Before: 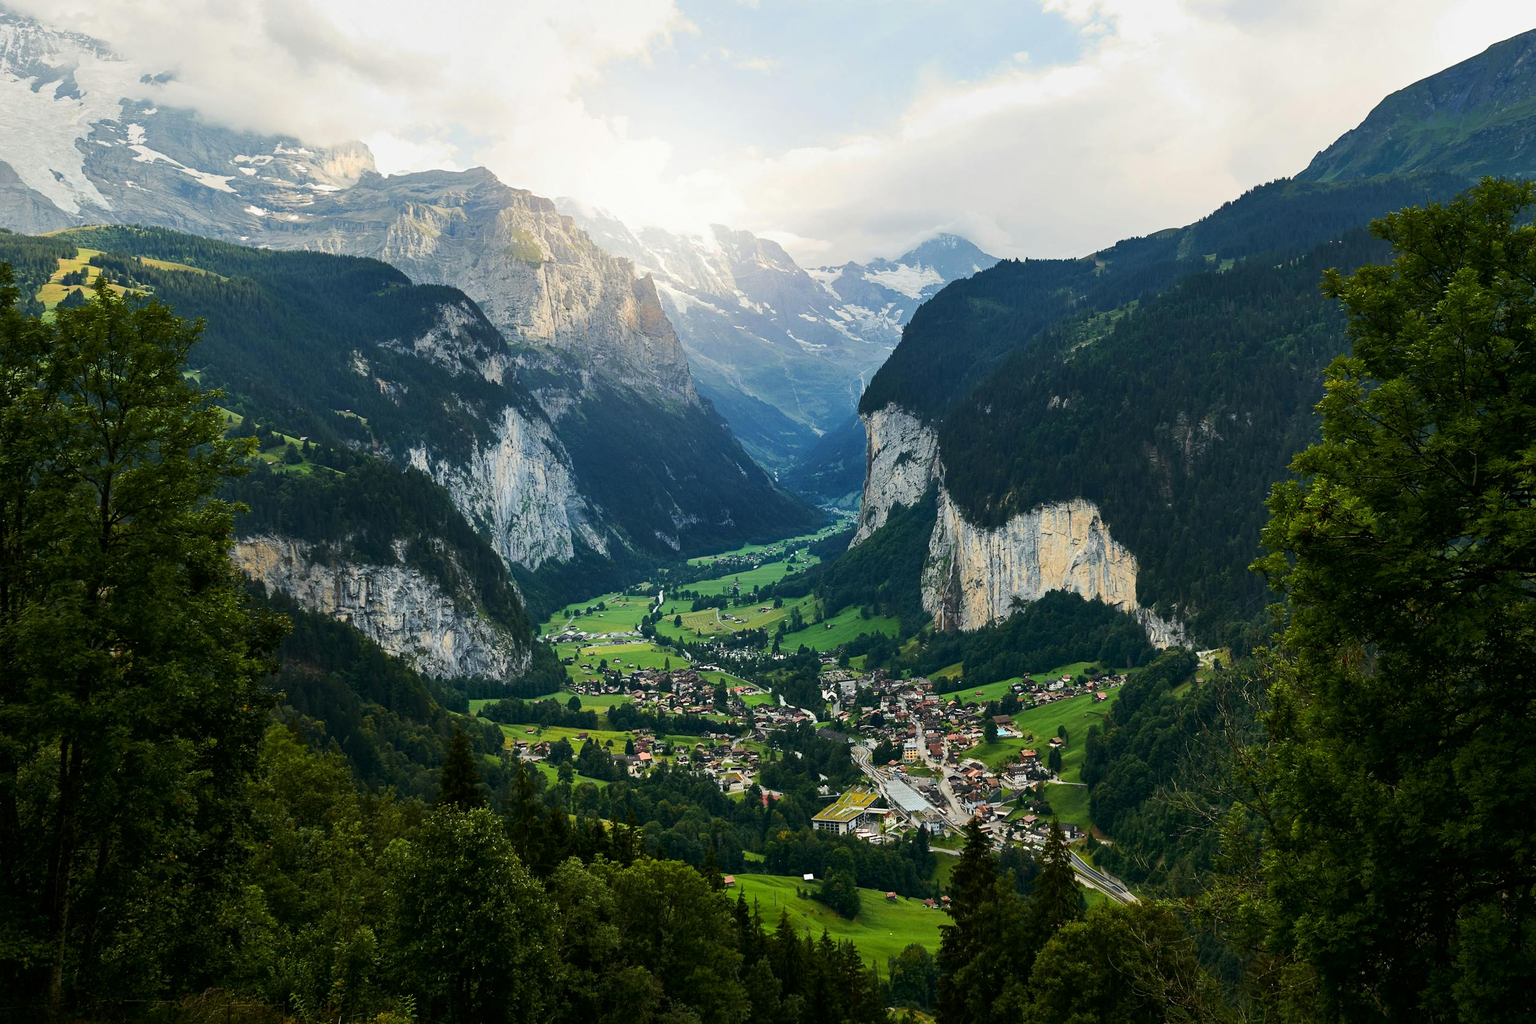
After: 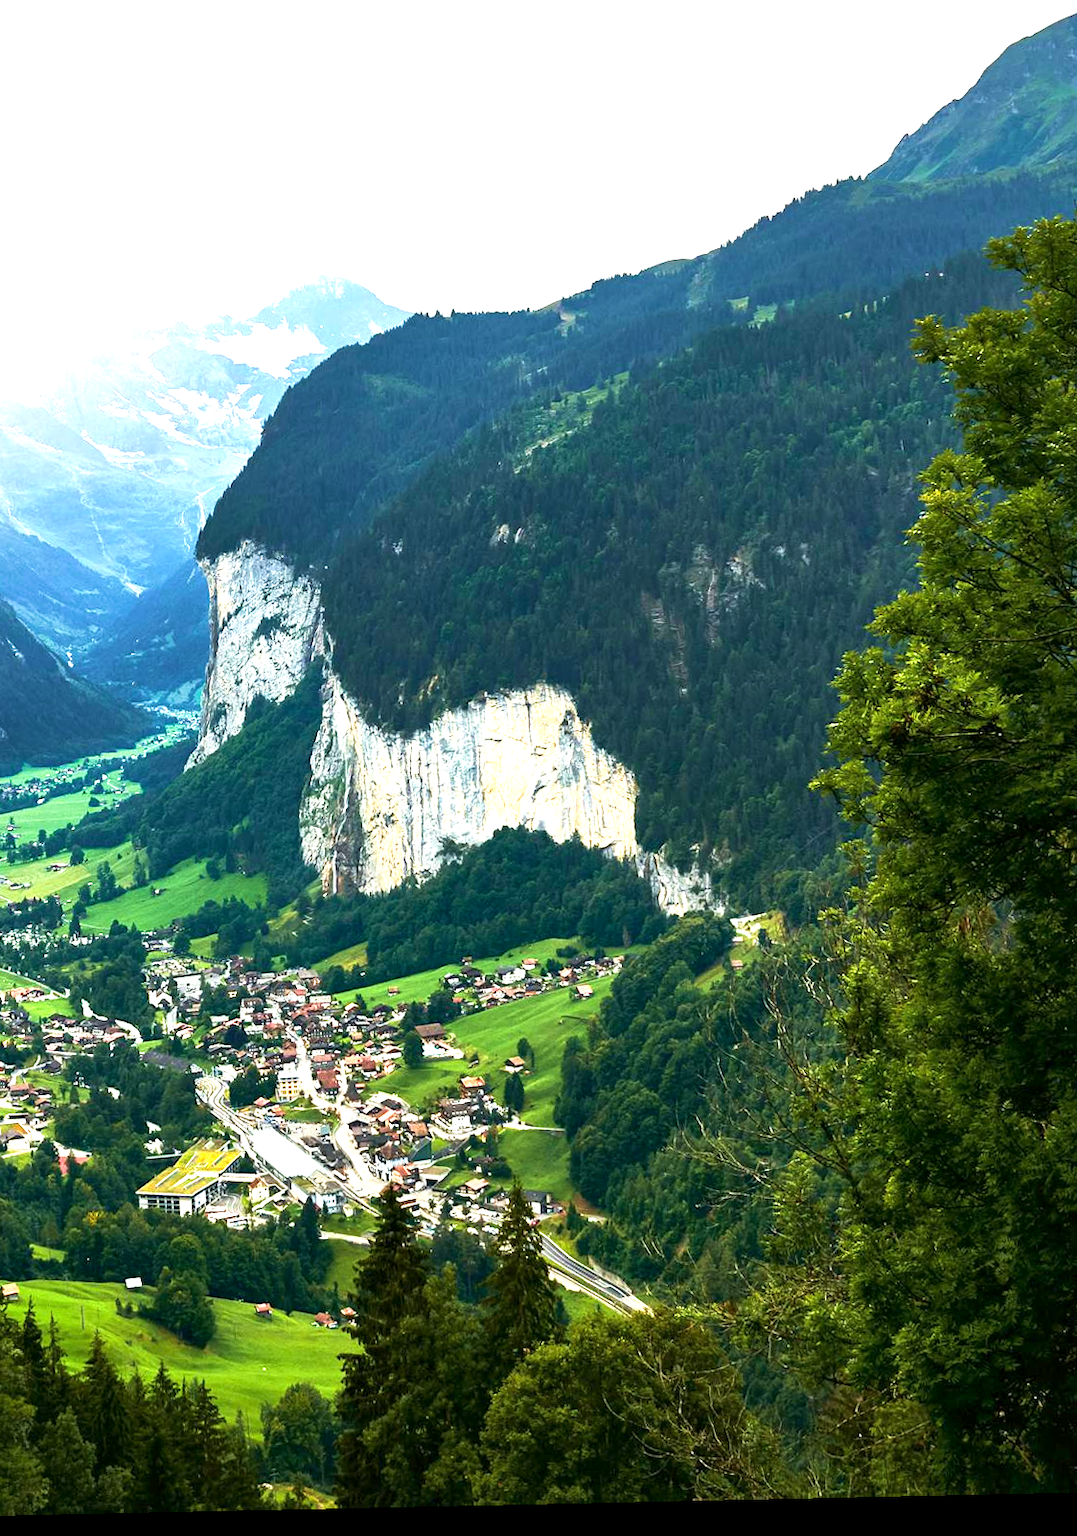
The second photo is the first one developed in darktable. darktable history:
crop: left 47.628%, top 6.643%, right 7.874%
rotate and perspective: rotation -1.24°, automatic cropping off
velvia: on, module defaults
local contrast: mode bilateral grid, contrast 100, coarseness 100, detail 108%, midtone range 0.2
exposure: exposure 1.5 EV, compensate highlight preservation false
